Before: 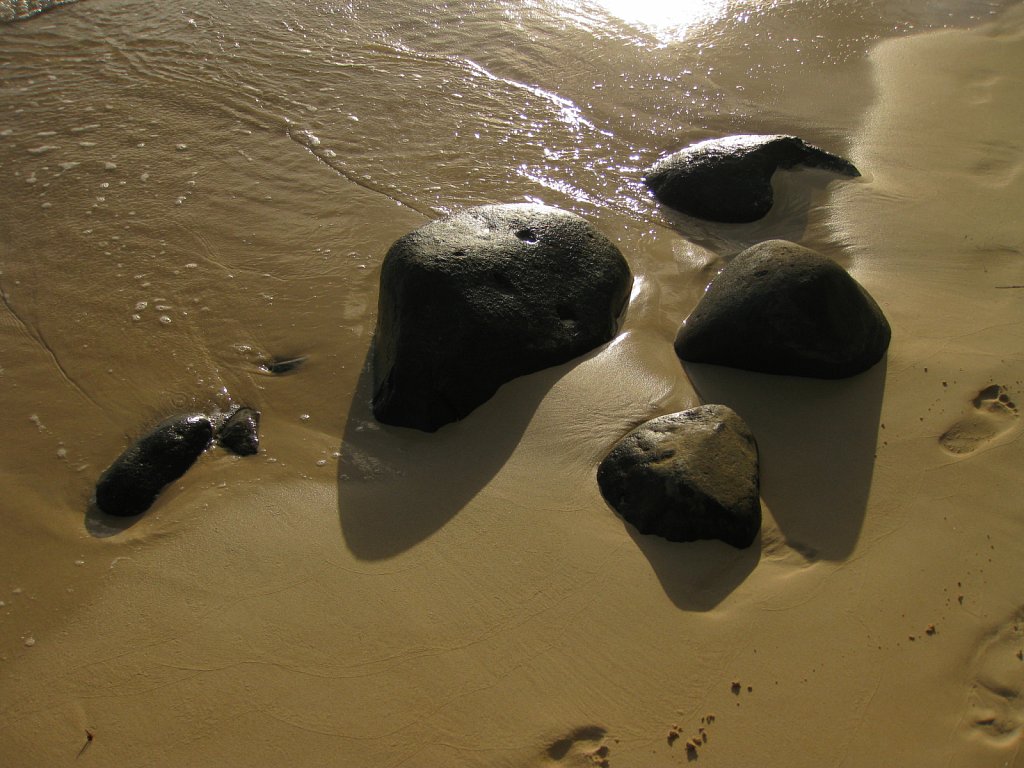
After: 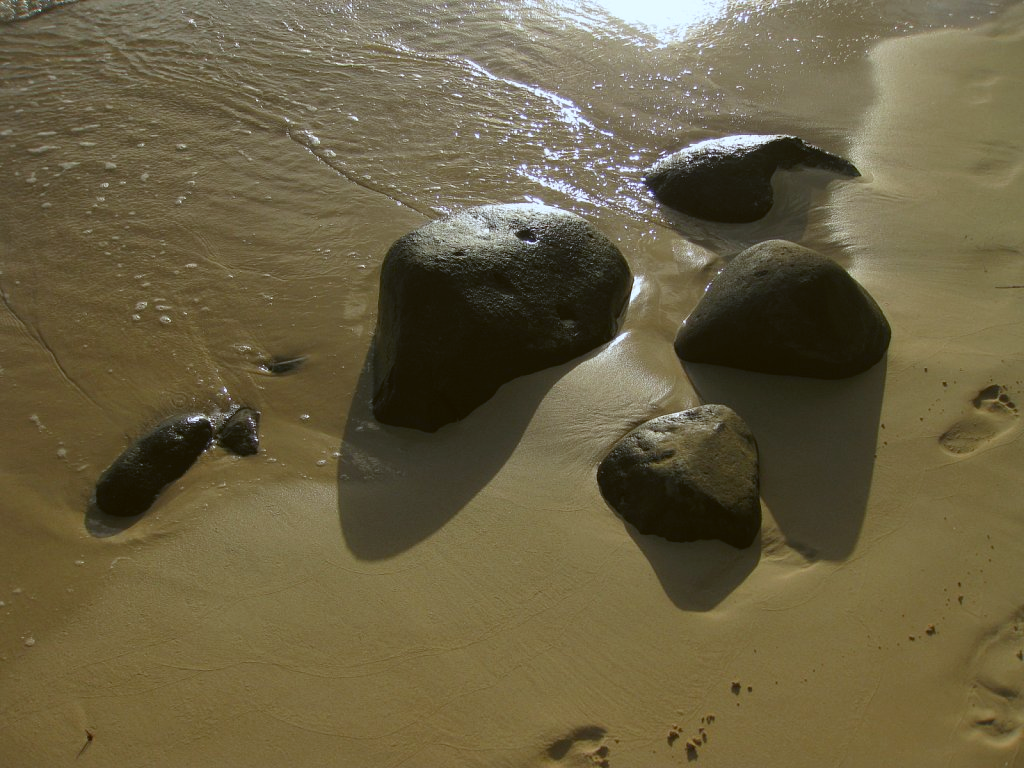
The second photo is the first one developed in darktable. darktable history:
white balance: red 0.954, blue 1.079
color balance: lift [1.004, 1.002, 1.002, 0.998], gamma [1, 1.007, 1.002, 0.993], gain [1, 0.977, 1.013, 1.023], contrast -3.64%
